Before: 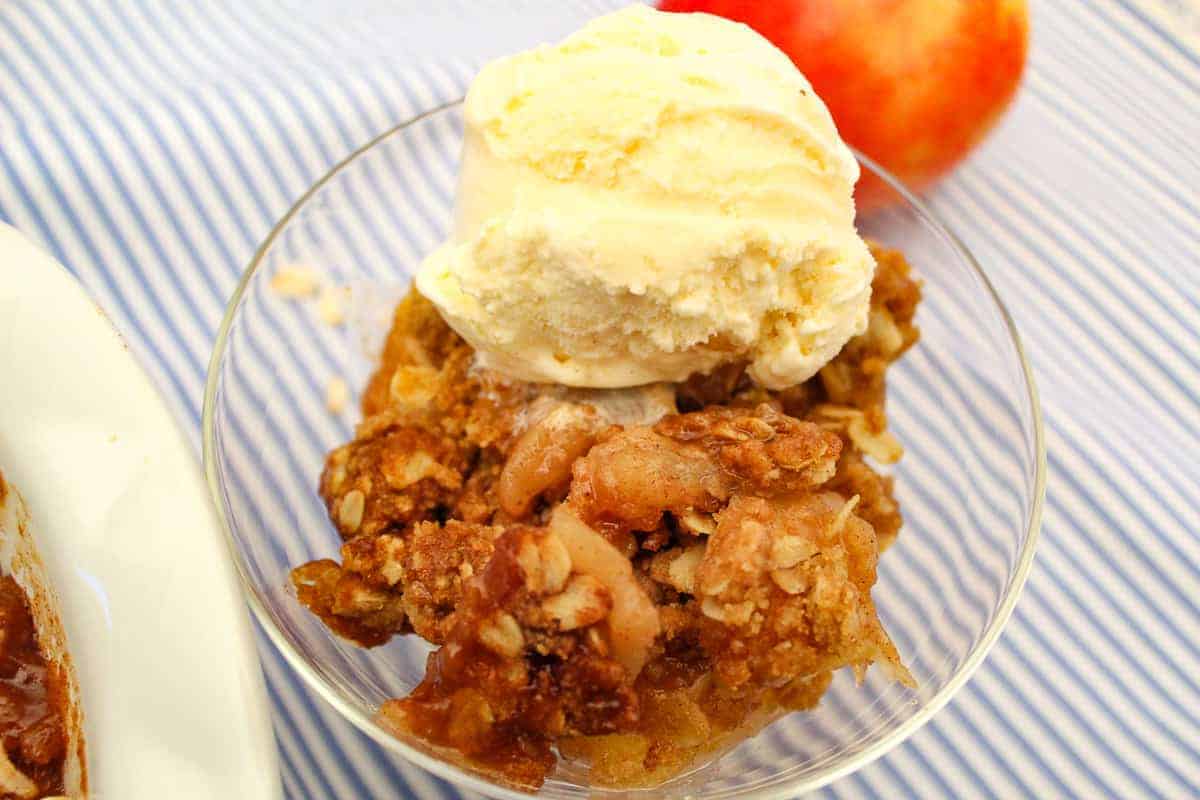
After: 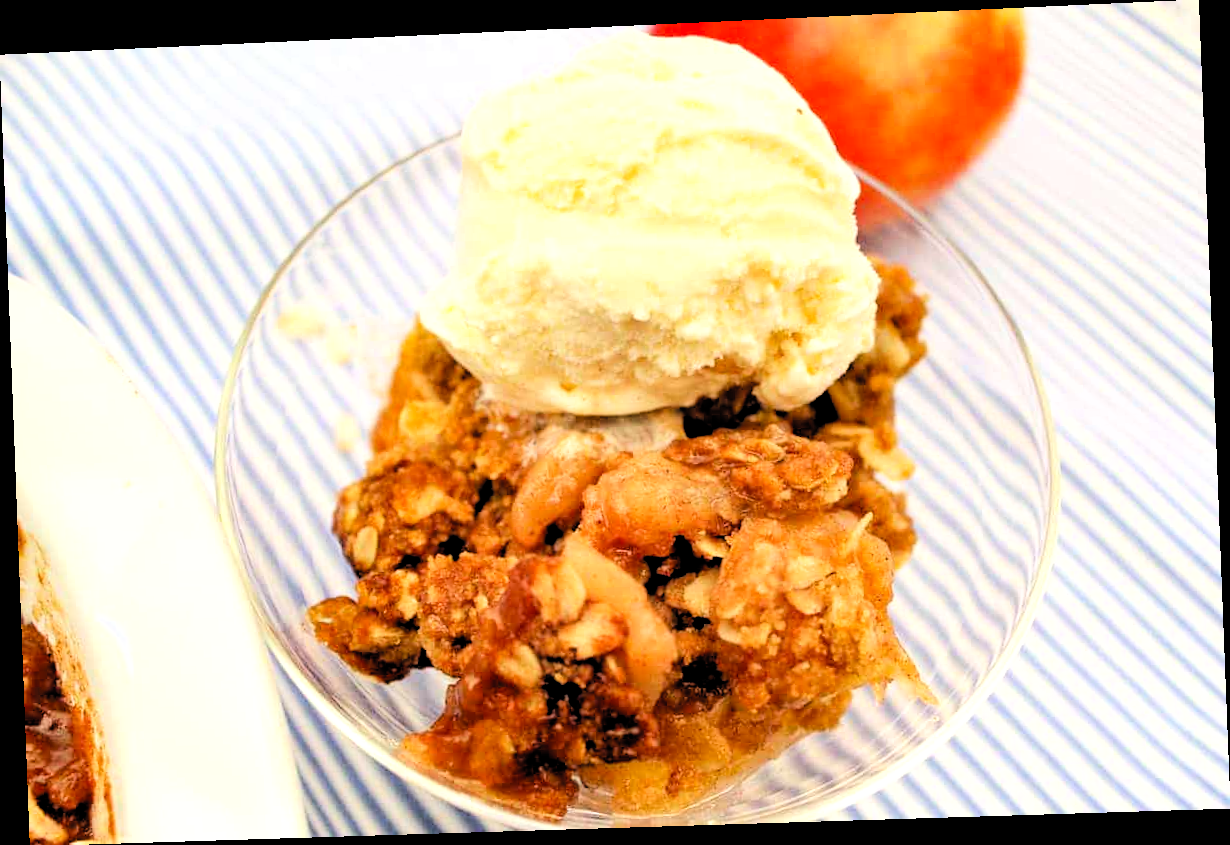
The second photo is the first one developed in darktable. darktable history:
filmic rgb: middle gray luminance 13.55%, black relative exposure -1.97 EV, white relative exposure 3.1 EV, threshold 6 EV, target black luminance 0%, hardness 1.79, latitude 59.23%, contrast 1.728, highlights saturation mix 5%, shadows ↔ highlights balance -37.52%, add noise in highlights 0, color science v3 (2019), use custom middle-gray values true, iterations of high-quality reconstruction 0, contrast in highlights soft, enable highlight reconstruction true
rotate and perspective: rotation -2.22°, lens shift (horizontal) -0.022, automatic cropping off
exposure: black level correction 0.003, exposure 0.383 EV, compensate highlight preservation false
graduated density: rotation 5.63°, offset 76.9
